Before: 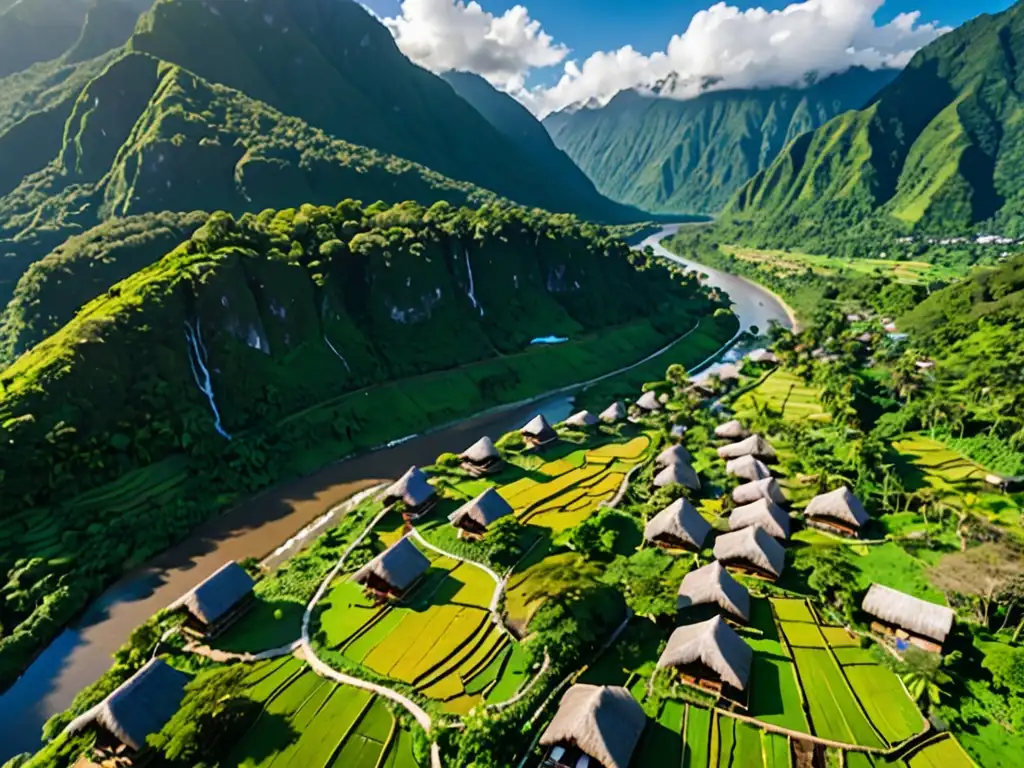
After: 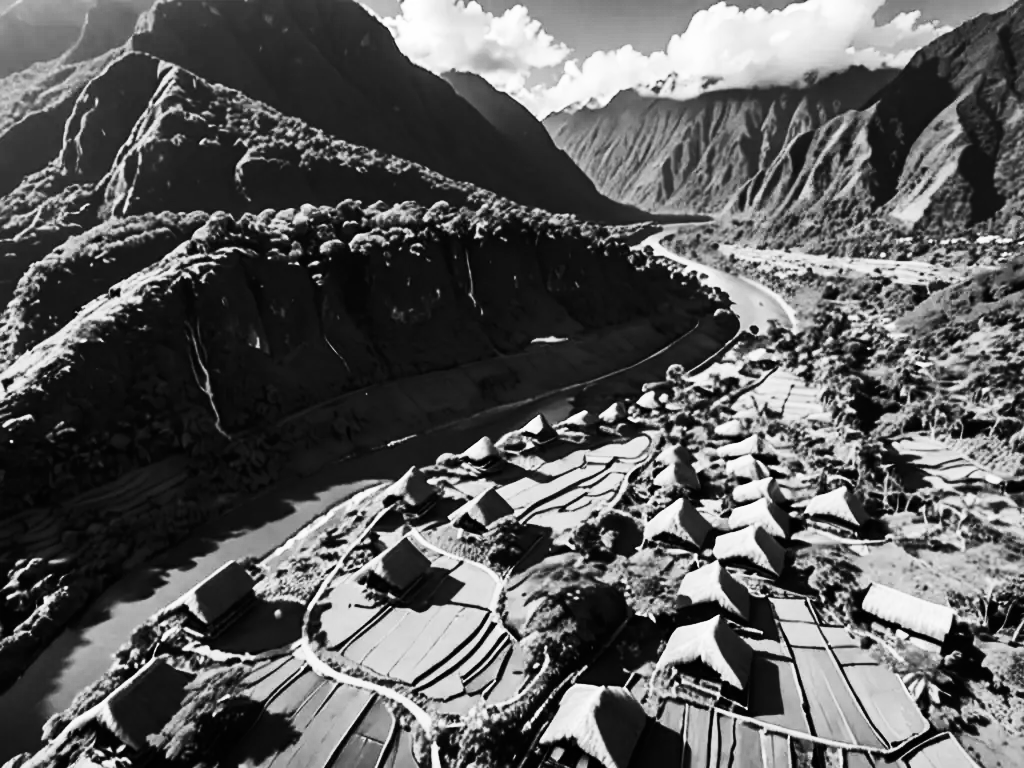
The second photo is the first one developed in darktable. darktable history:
contrast brightness saturation: contrast 0.4, brightness 0.05, saturation 0.25
monochrome: on, module defaults
